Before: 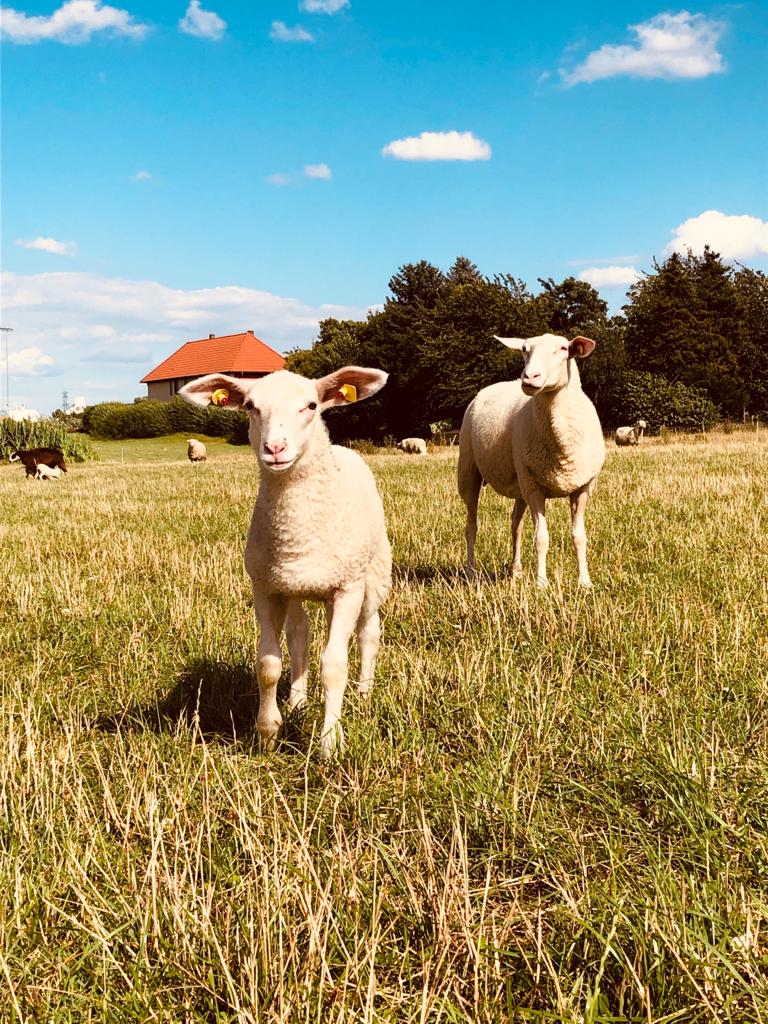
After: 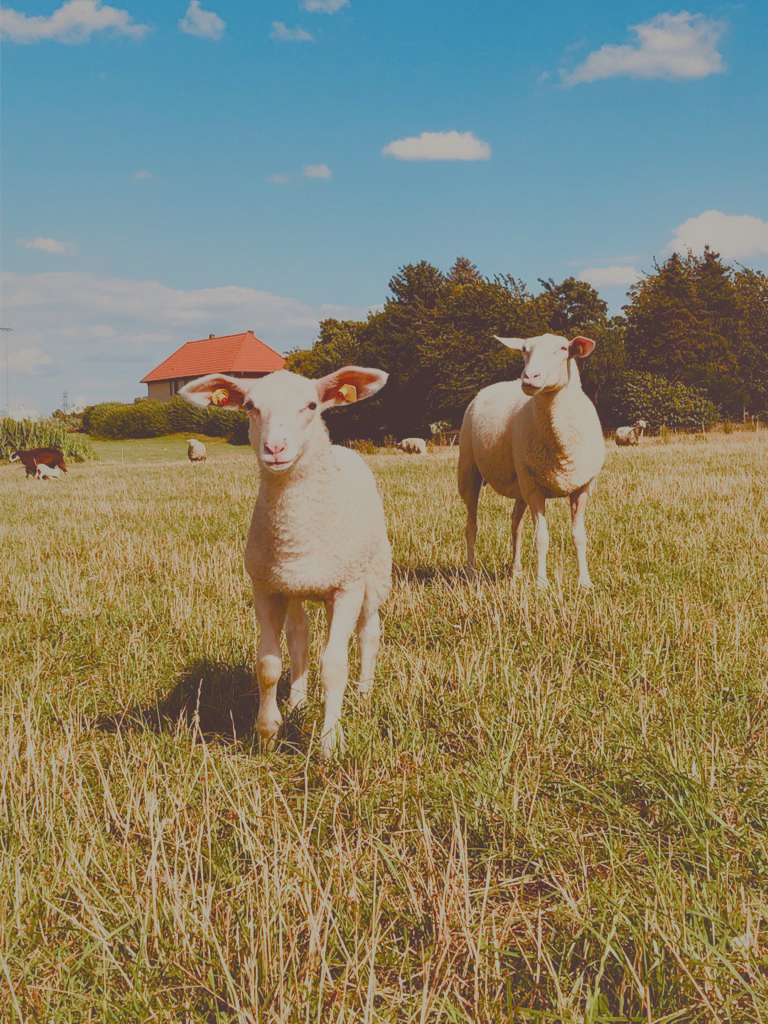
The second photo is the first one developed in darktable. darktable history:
color balance rgb: power › hue 71.92°, global offset › luminance 1.982%, perceptual saturation grading › global saturation 20%, perceptual saturation grading › highlights -49.212%, perceptual saturation grading › shadows 23.963%, contrast -29.553%
shadows and highlights: on, module defaults
filmic rgb: black relative exposure -16 EV, white relative exposure 6.14 EV, hardness 5.22
